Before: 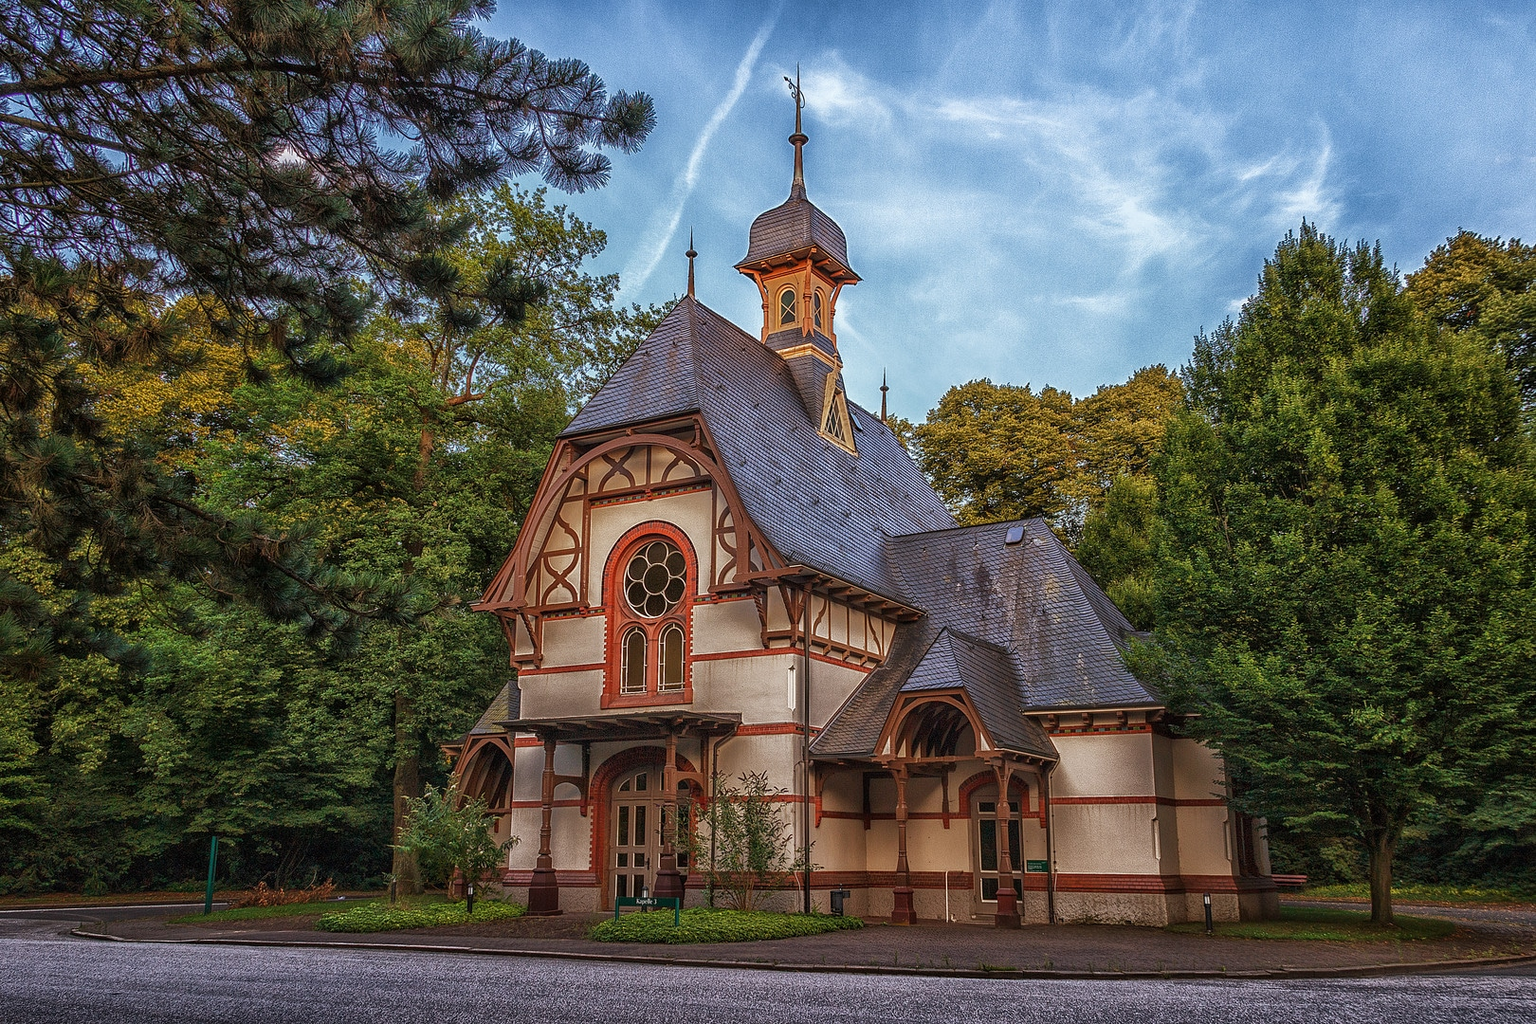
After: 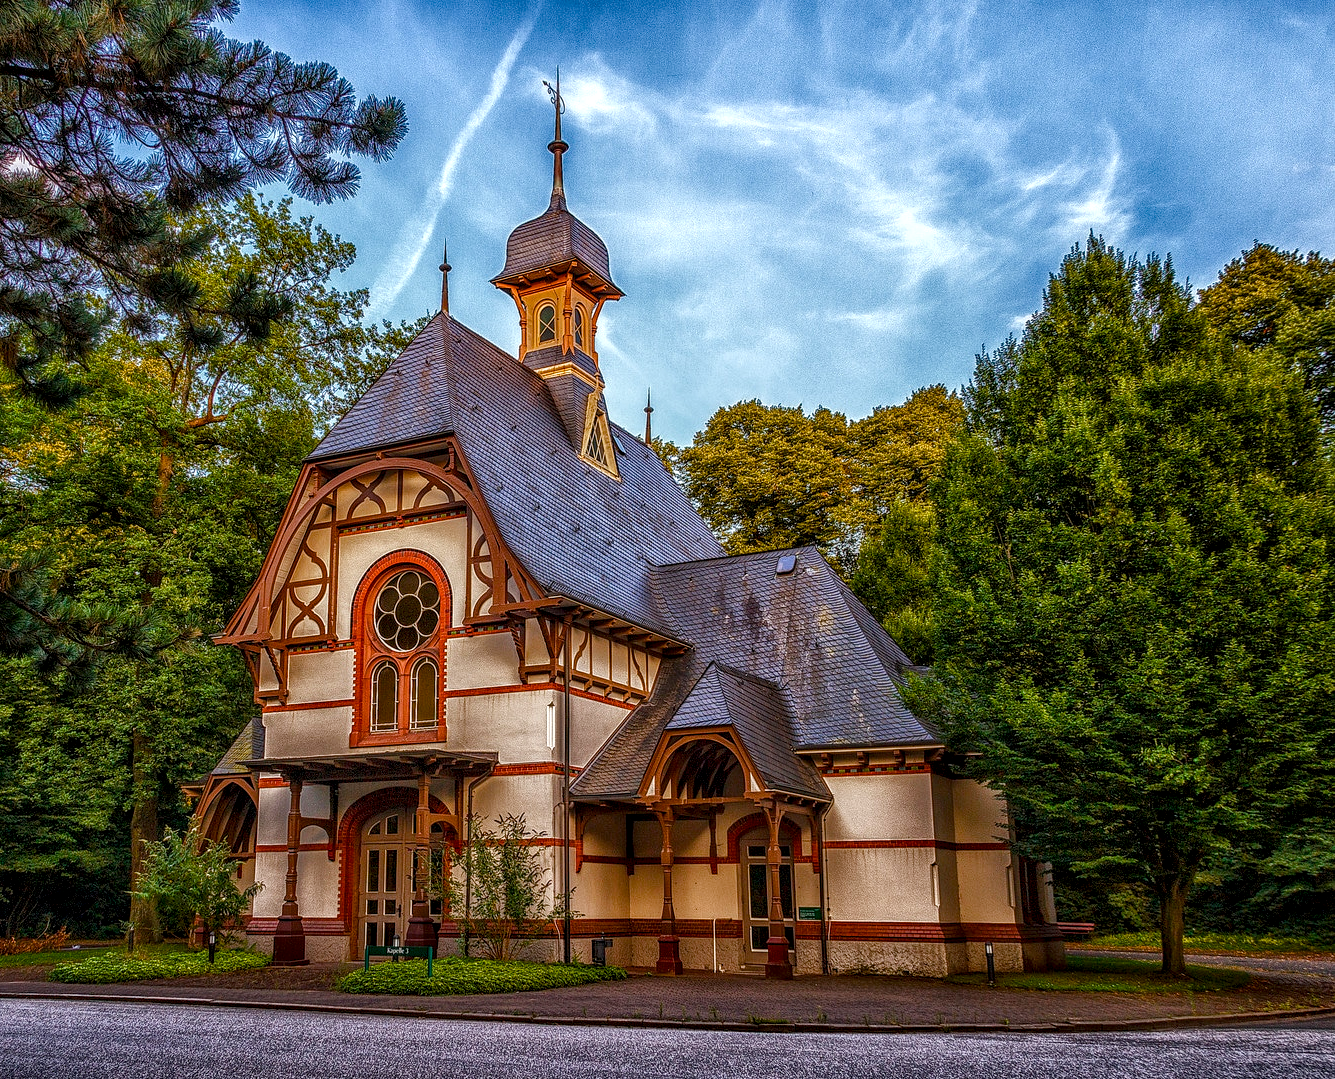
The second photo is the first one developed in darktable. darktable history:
local contrast: detail 150%
crop: left 17.582%, bottom 0.031%
color balance rgb: perceptual saturation grading › global saturation 35%, perceptual saturation grading › highlights -25%, perceptual saturation grading › shadows 50%
